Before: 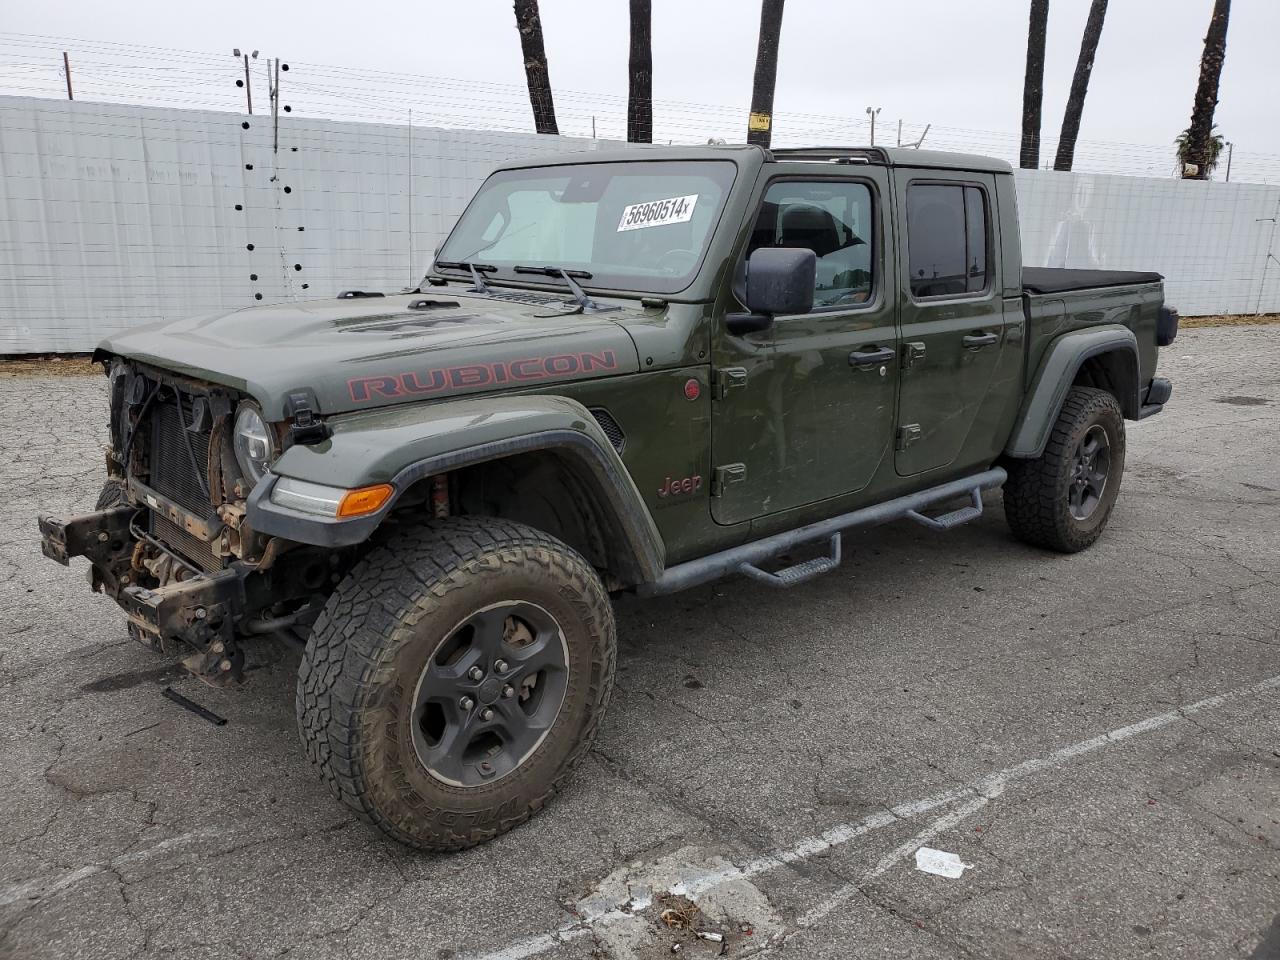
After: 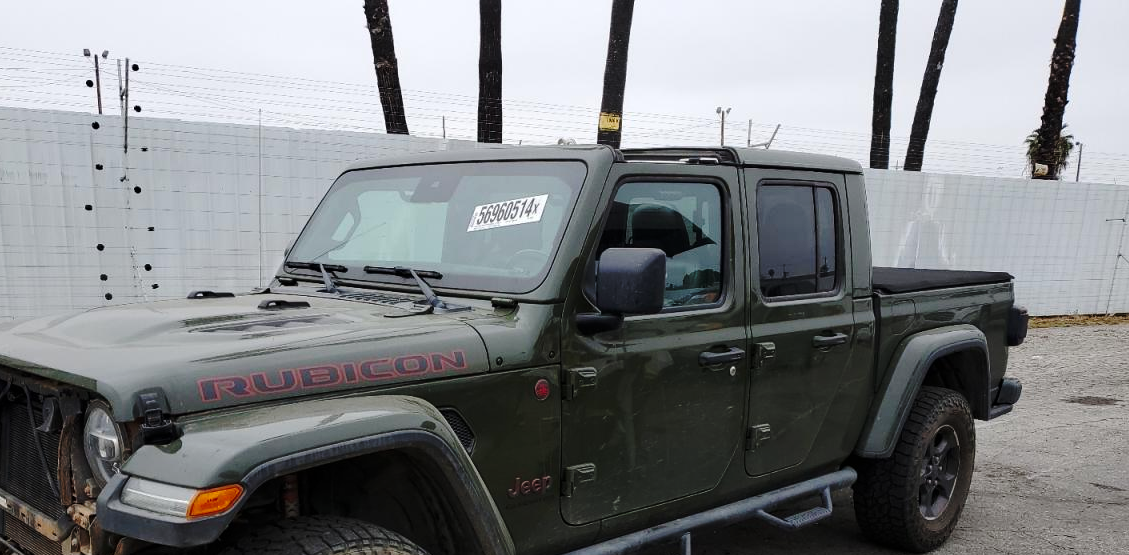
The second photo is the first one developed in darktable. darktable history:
crop and rotate: left 11.725%, bottom 42.169%
base curve: curves: ch0 [(0, 0) (0.073, 0.04) (0.157, 0.139) (0.492, 0.492) (0.758, 0.758) (1, 1)], preserve colors none
